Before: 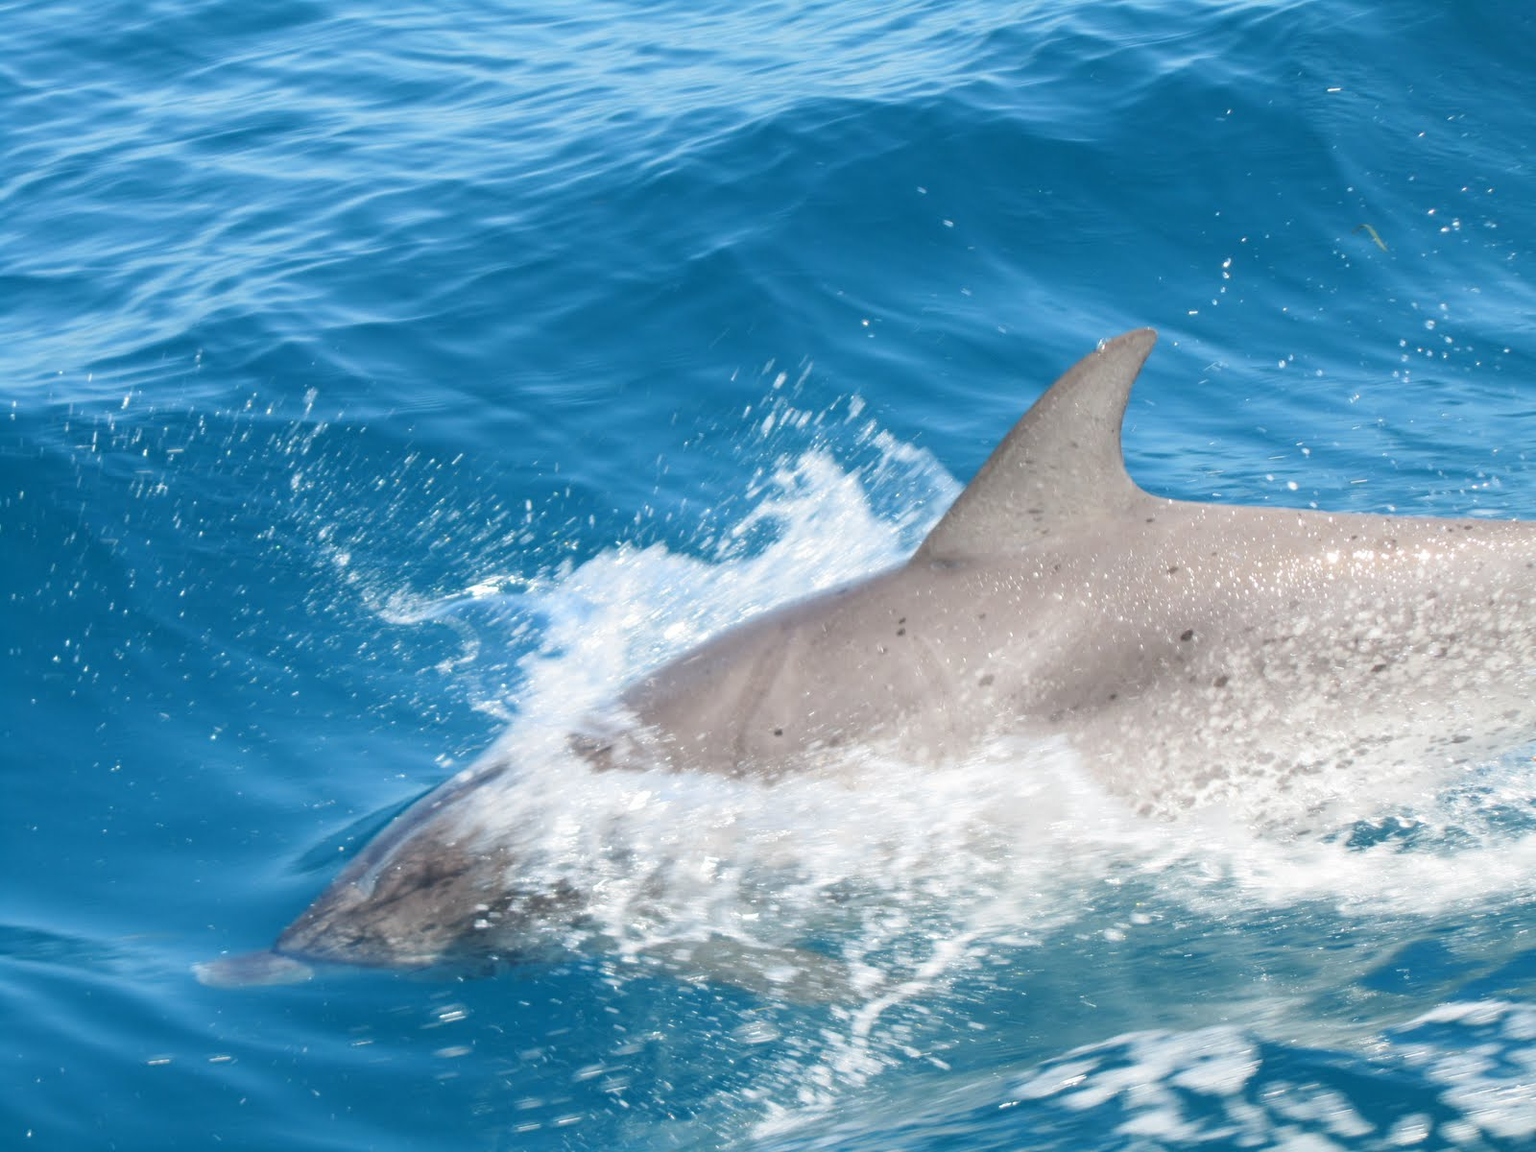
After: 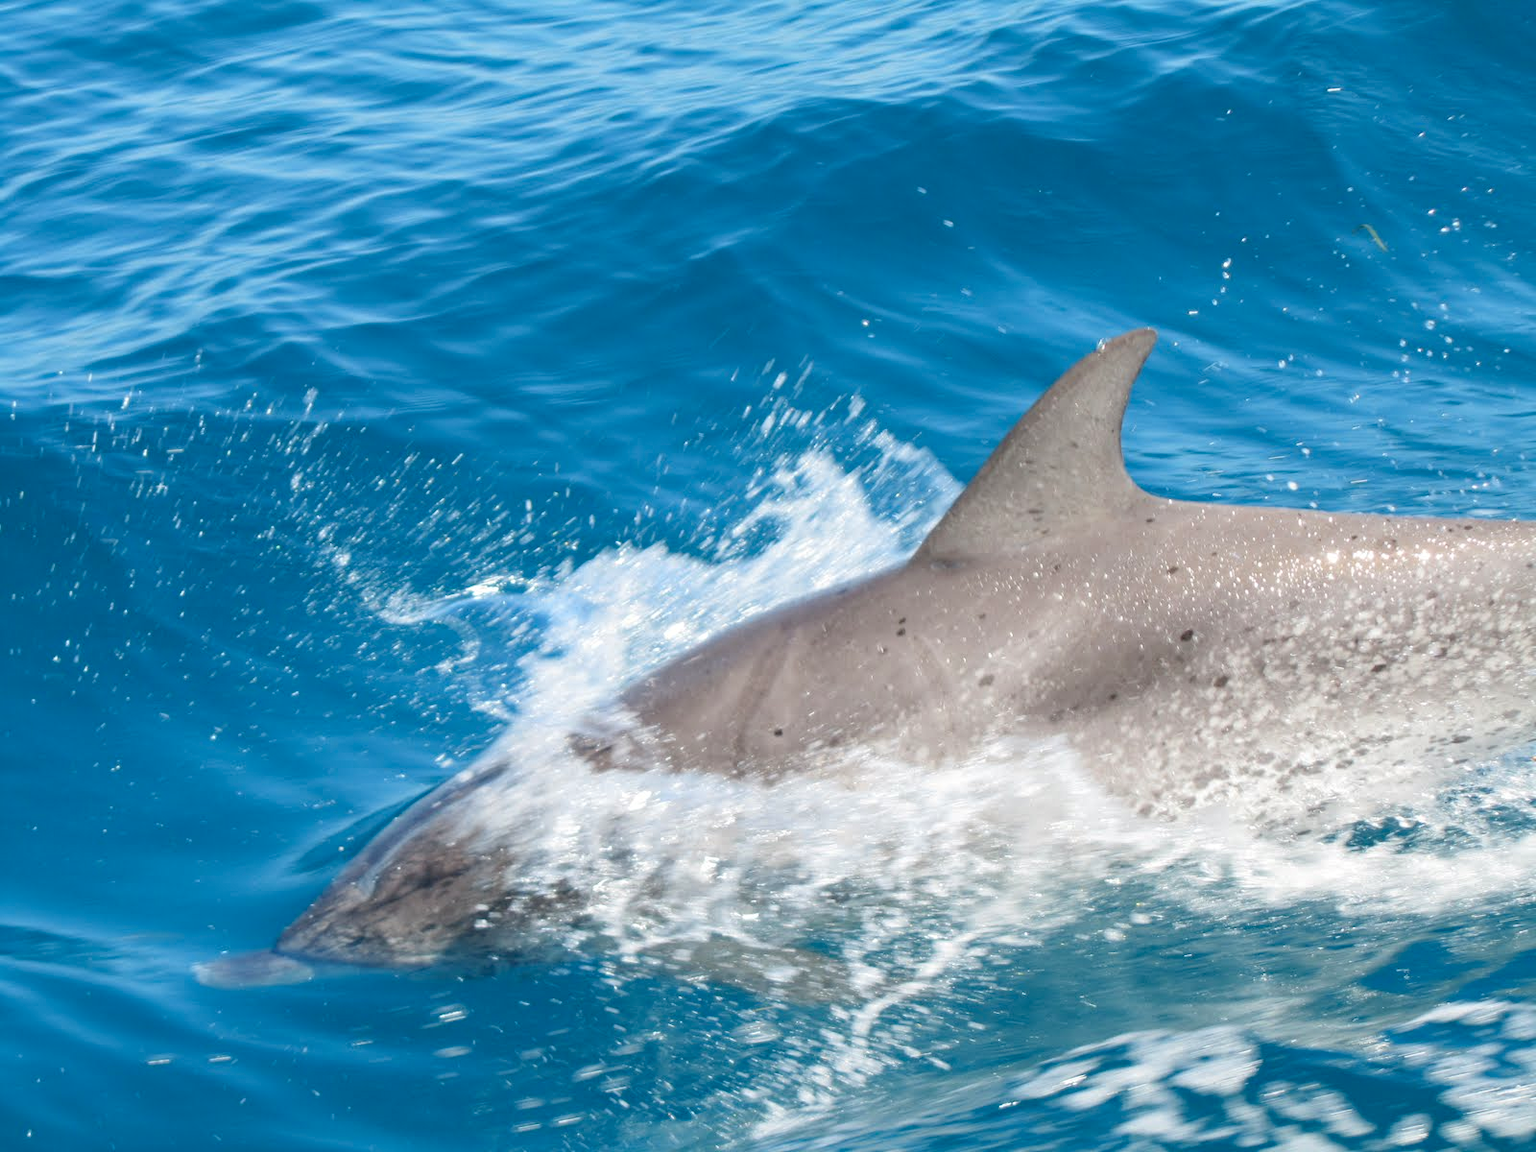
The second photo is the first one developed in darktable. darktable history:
haze removal: compatibility mode true, adaptive false
shadows and highlights: radius 125.58, shadows 30.57, highlights -30.99, highlights color adjustment 42.81%, low approximation 0.01, soften with gaussian
